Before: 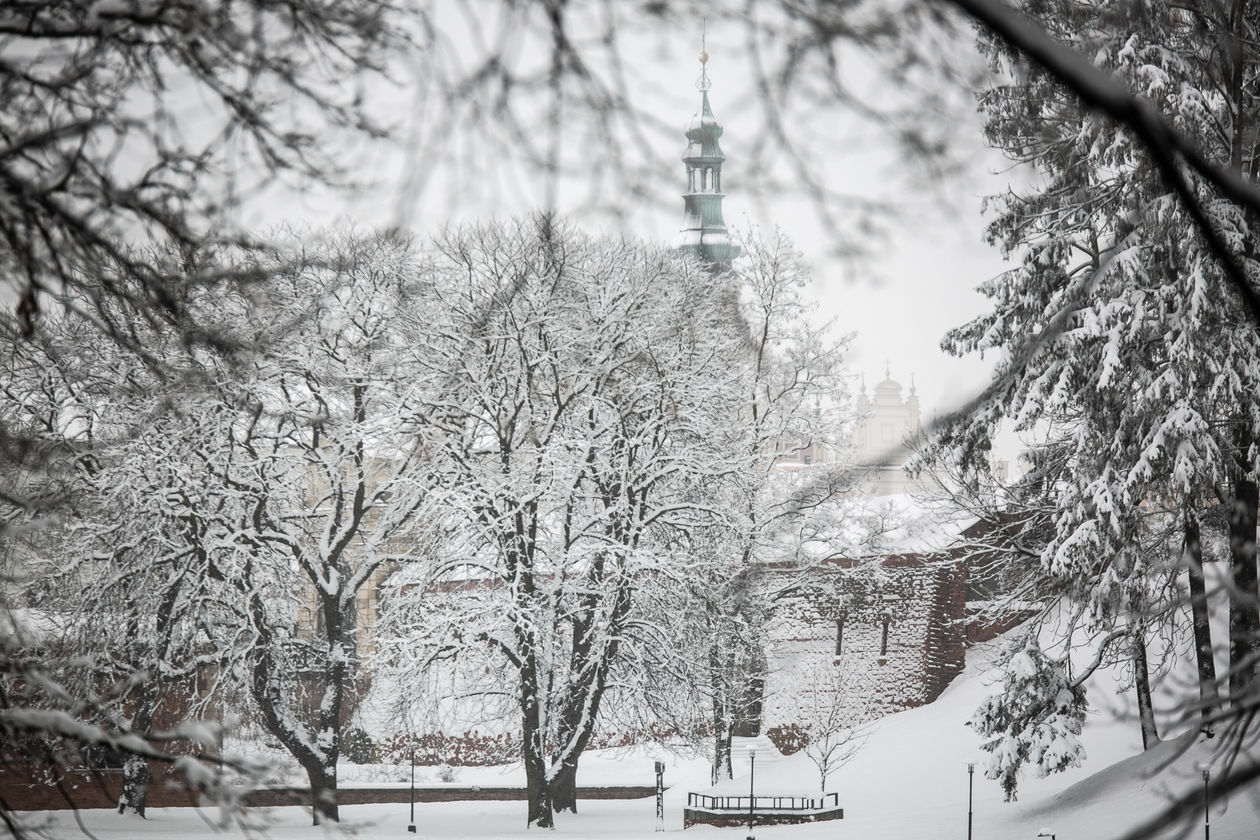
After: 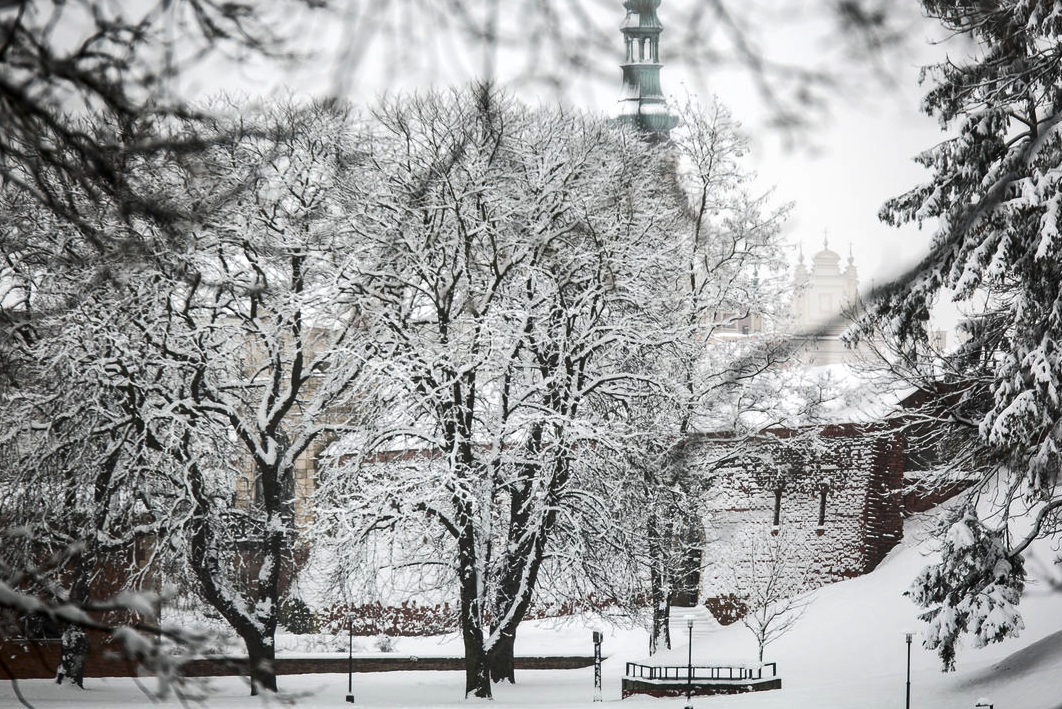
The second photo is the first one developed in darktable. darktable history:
crop and rotate: left 4.99%, top 15.547%, right 10.688%
exposure: exposure 0.164 EV, compensate highlight preservation false
contrast brightness saturation: contrast 0.102, brightness -0.265, saturation 0.136
